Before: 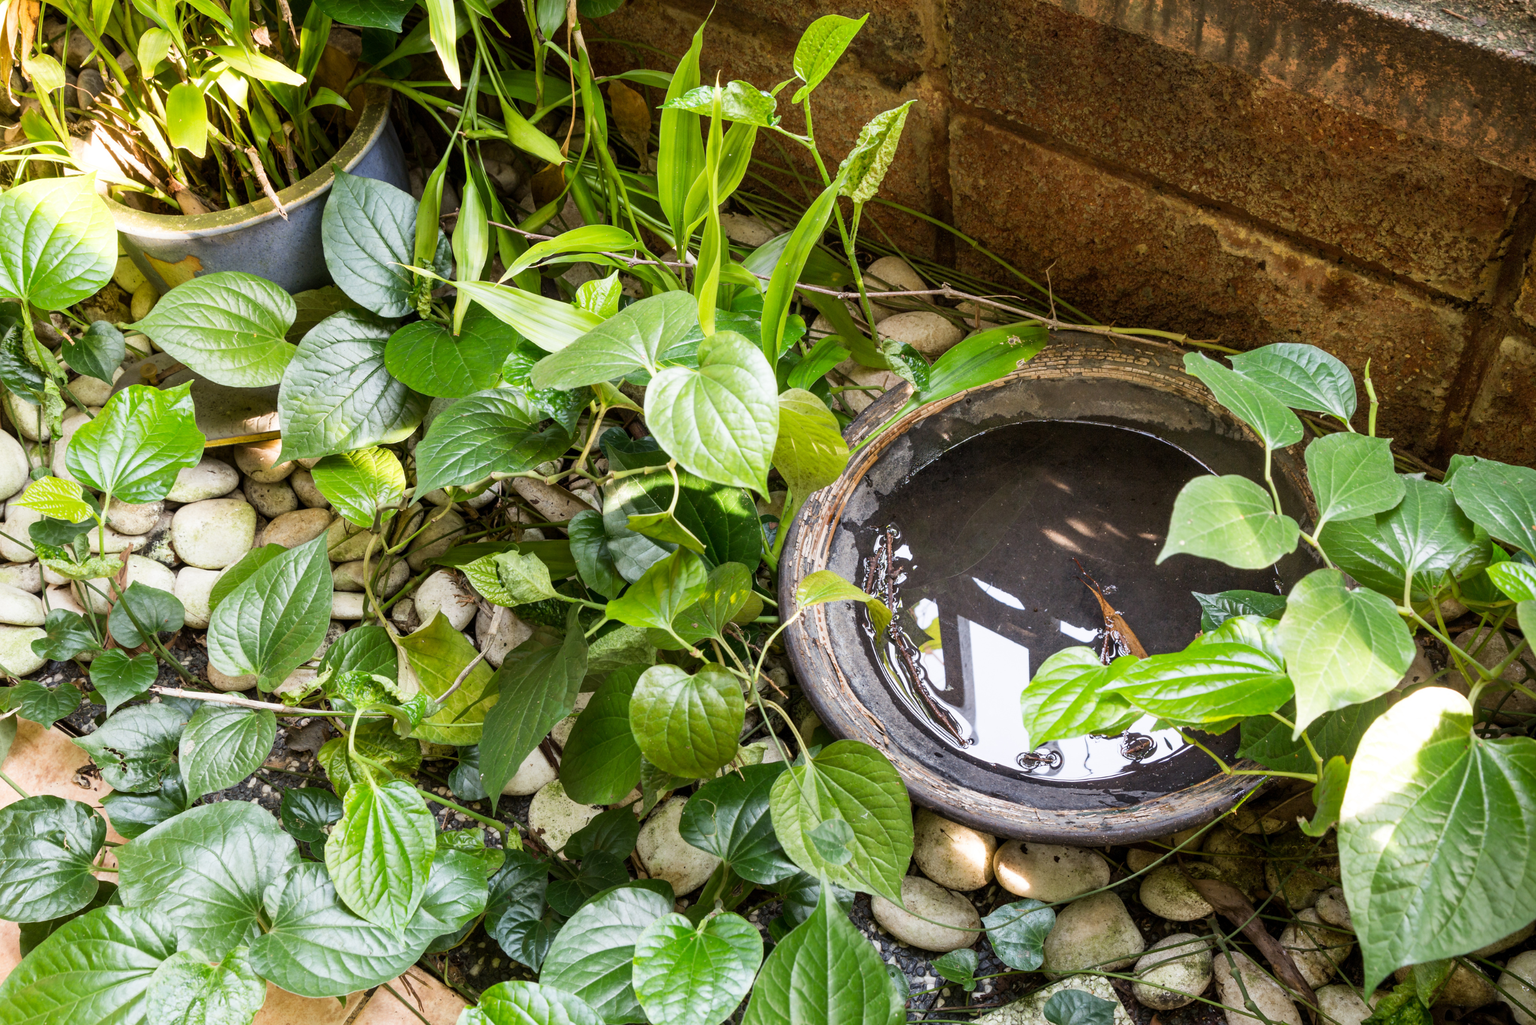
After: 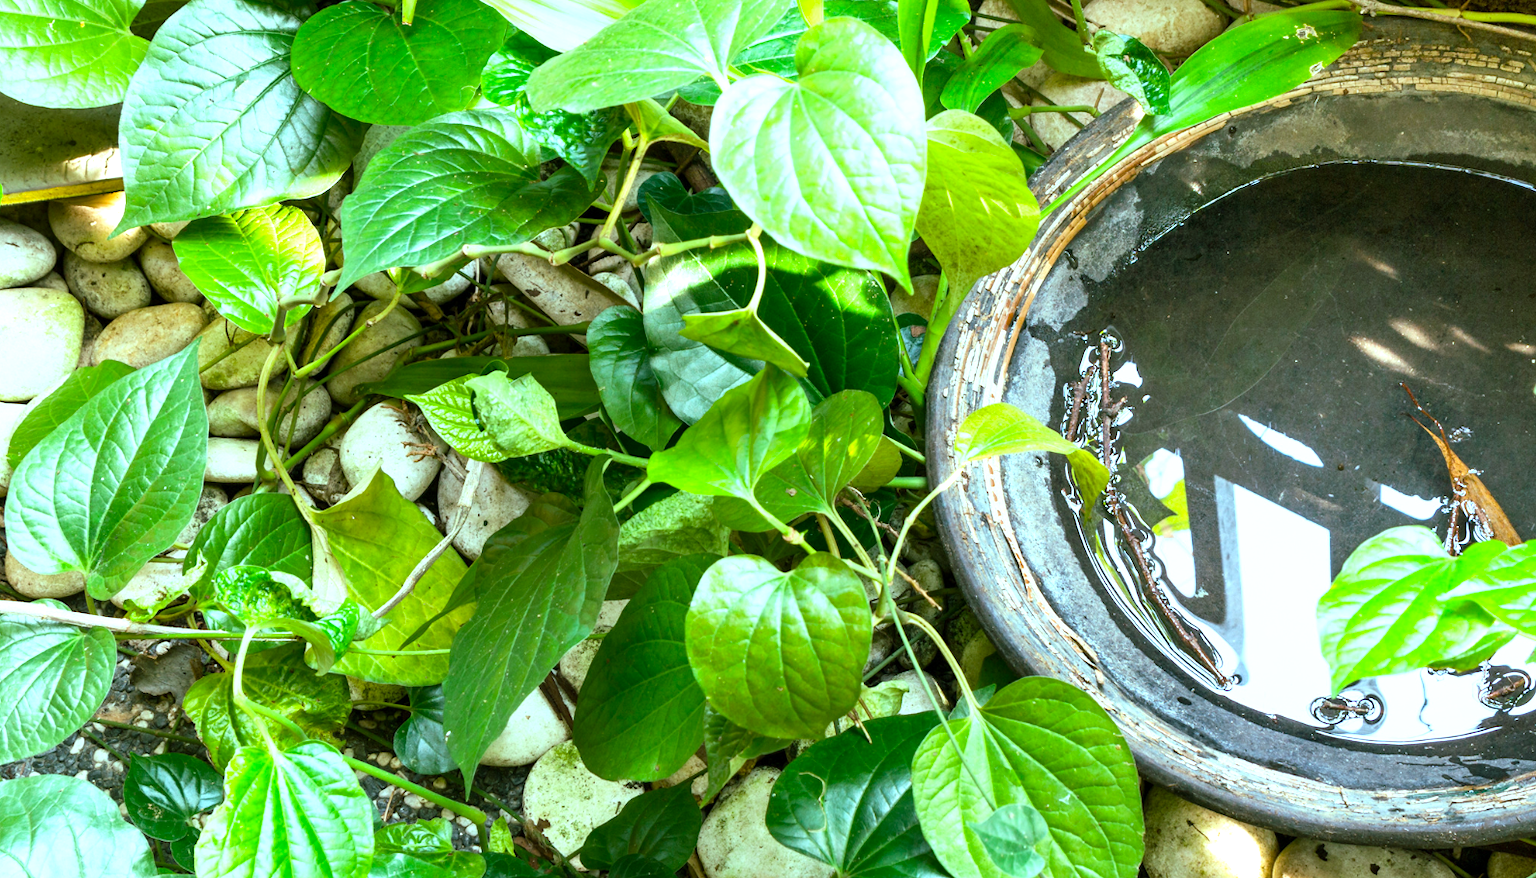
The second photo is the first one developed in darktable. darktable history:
crop: left 13.312%, top 31.28%, right 24.627%, bottom 15.582%
color balance rgb: shadows lift › chroma 11.71%, shadows lift › hue 133.46°, highlights gain › chroma 4%, highlights gain › hue 200.2°, perceptual saturation grading › global saturation 18.05%
exposure: exposure 0.74 EV, compensate highlight preservation false
